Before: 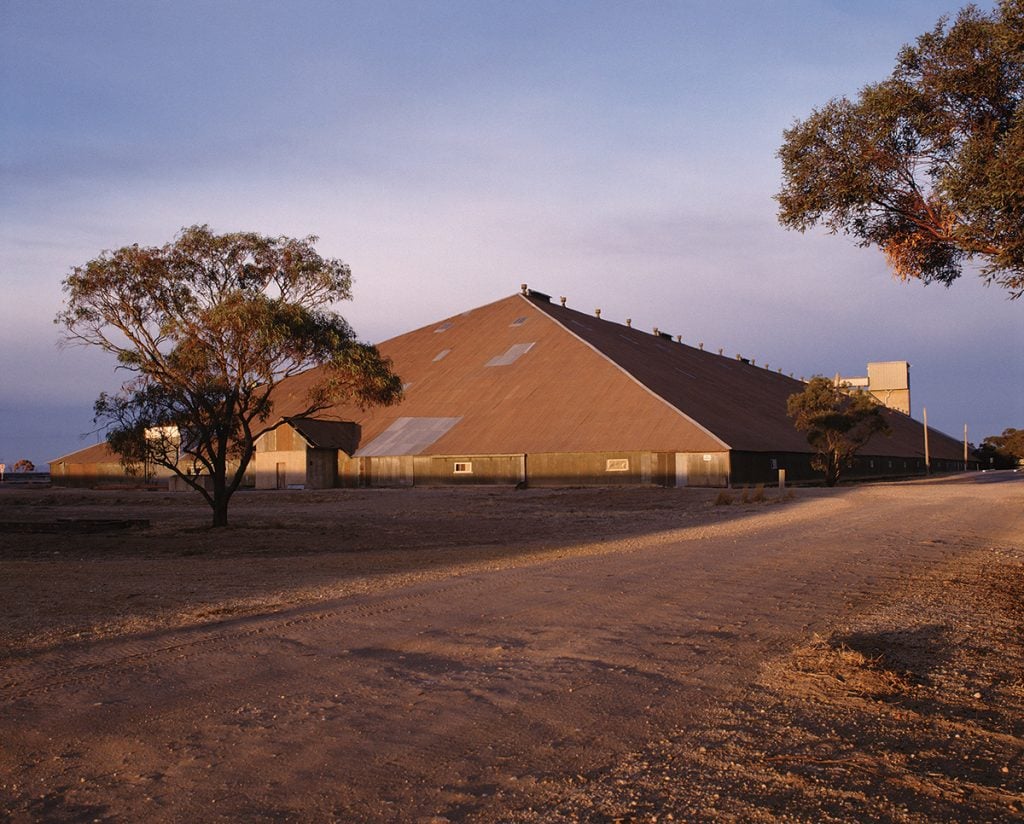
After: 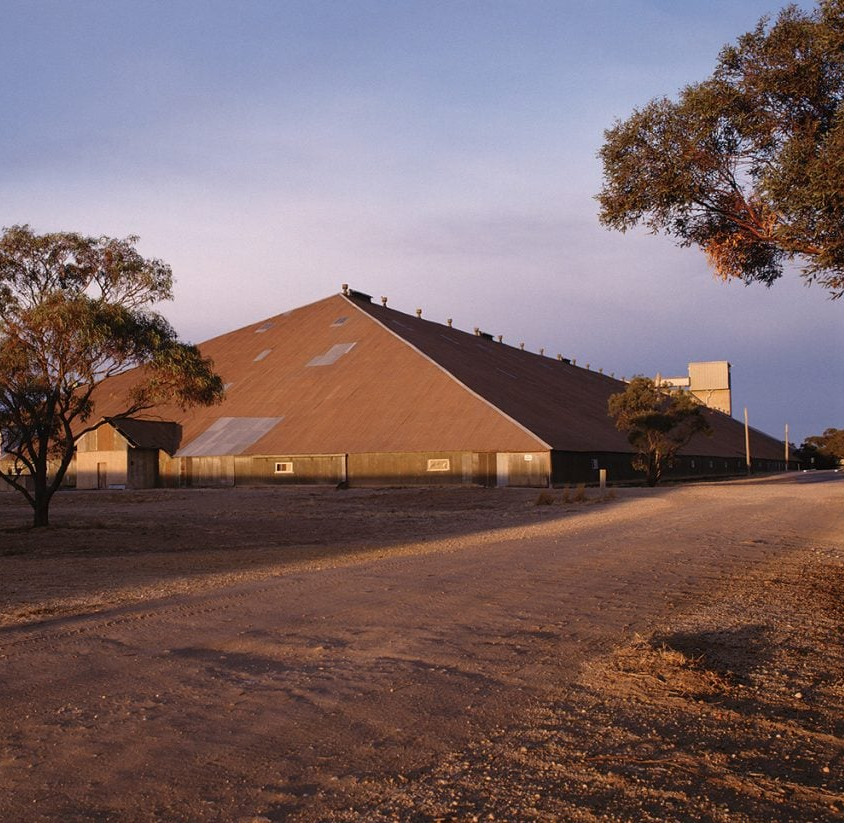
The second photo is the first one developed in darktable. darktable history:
crop: left 17.53%, bottom 0.035%
